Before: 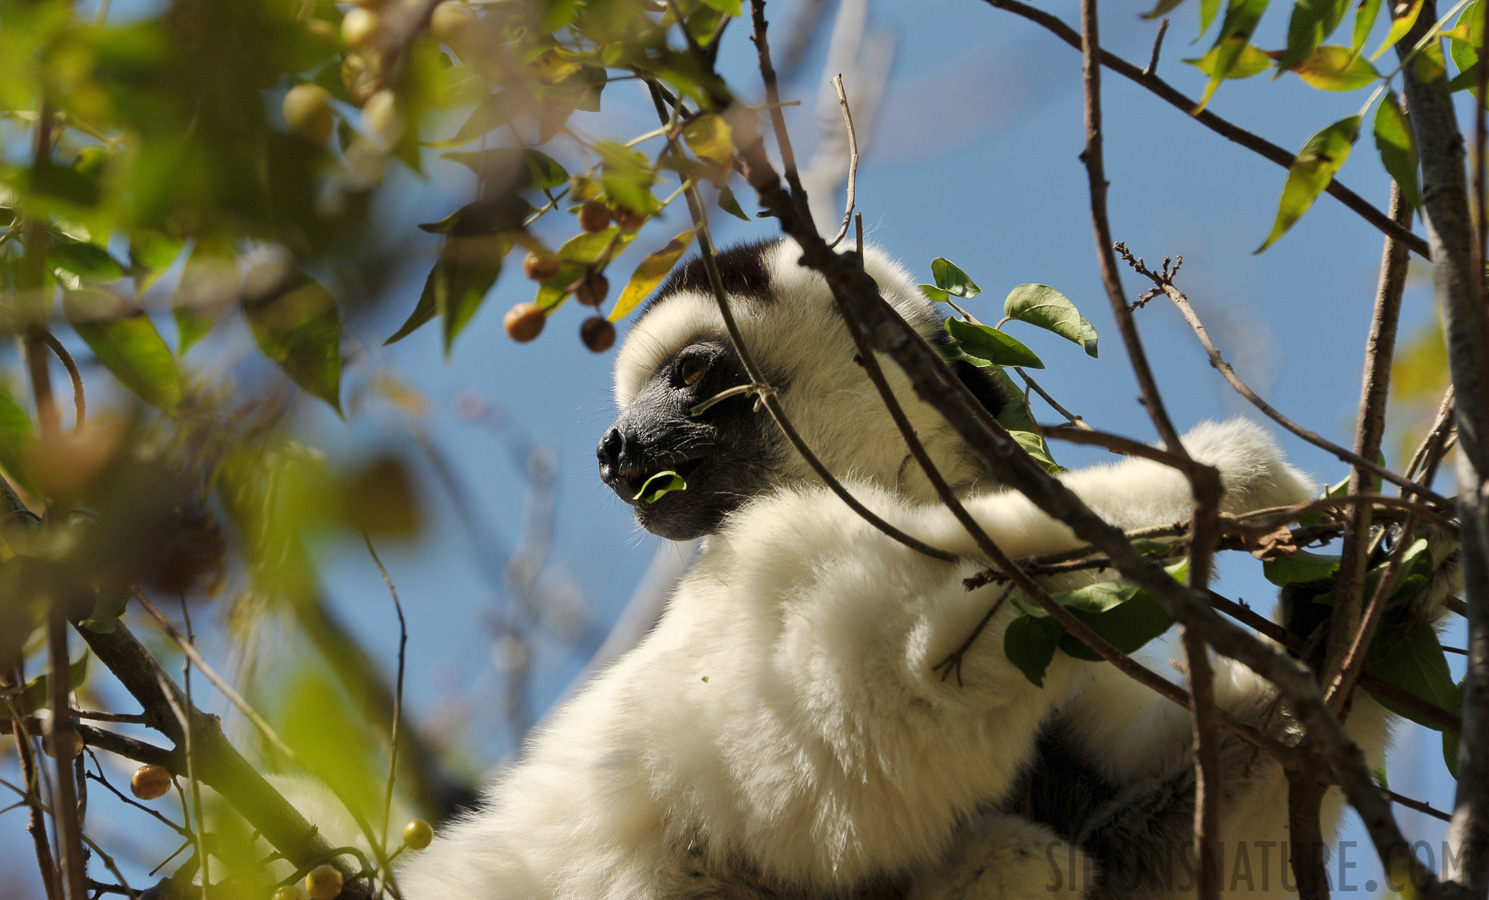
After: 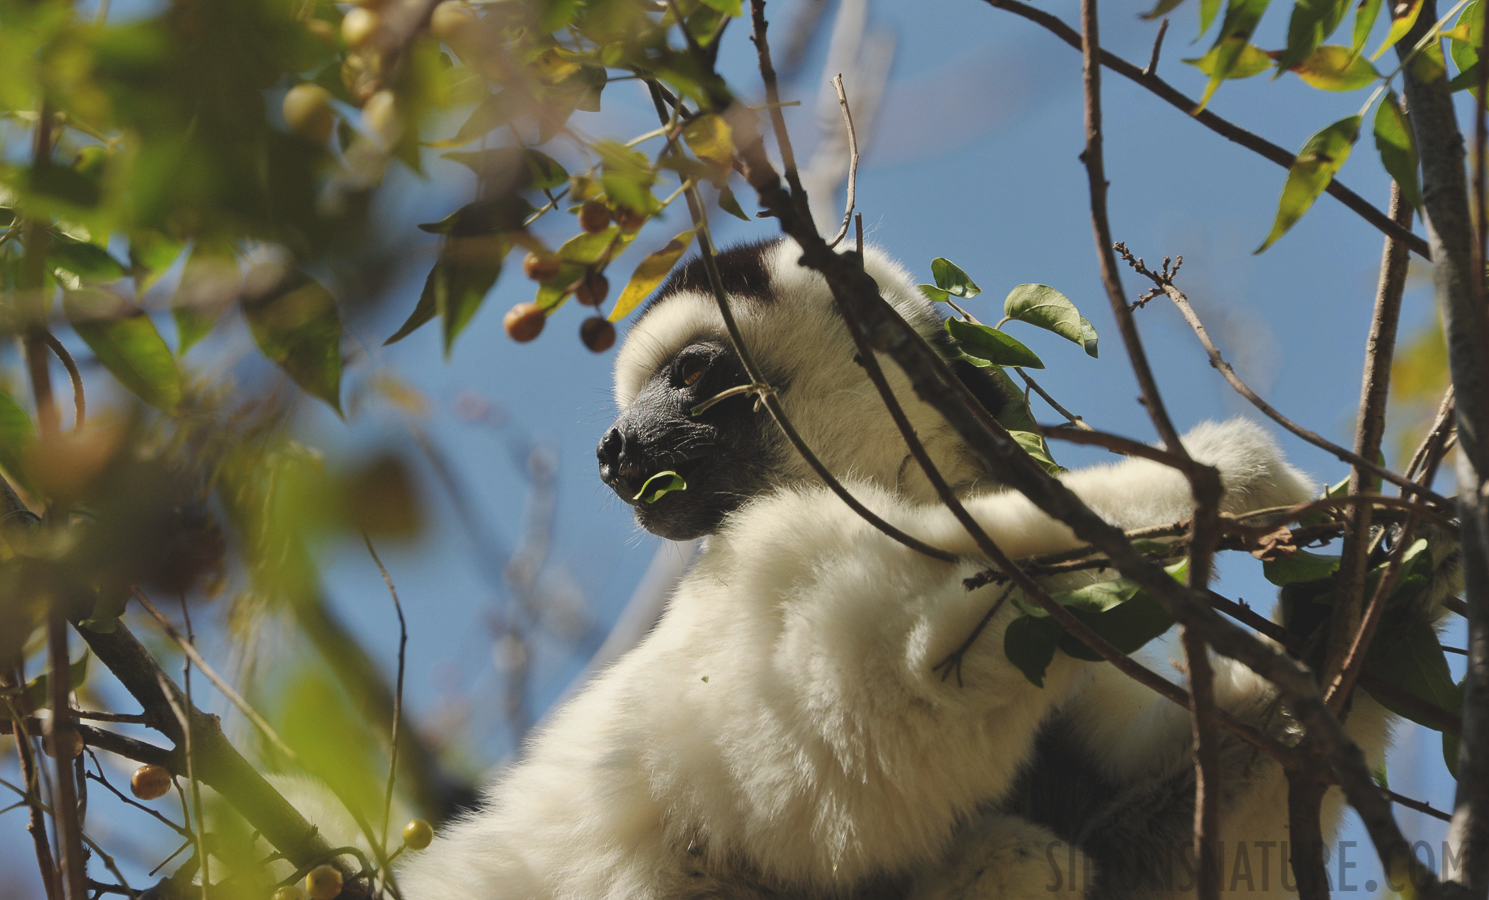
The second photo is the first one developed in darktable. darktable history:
exposure: black level correction -0.014, exposure -0.19 EV, compensate highlight preservation false
